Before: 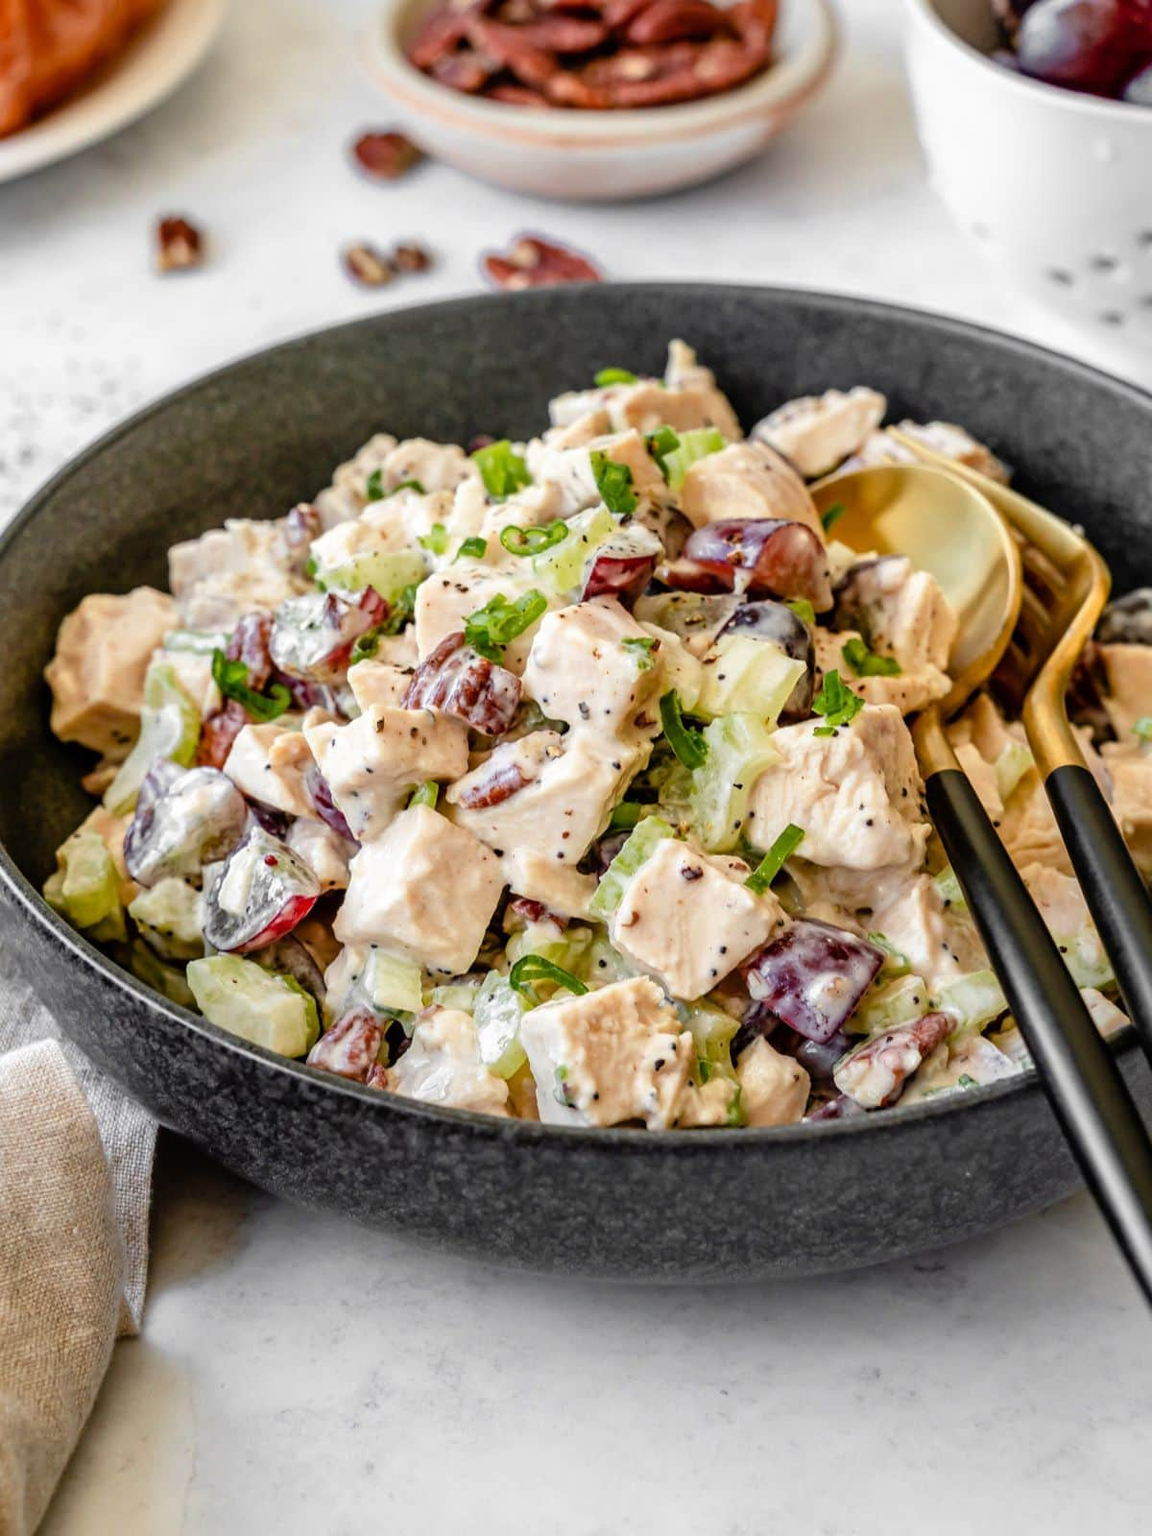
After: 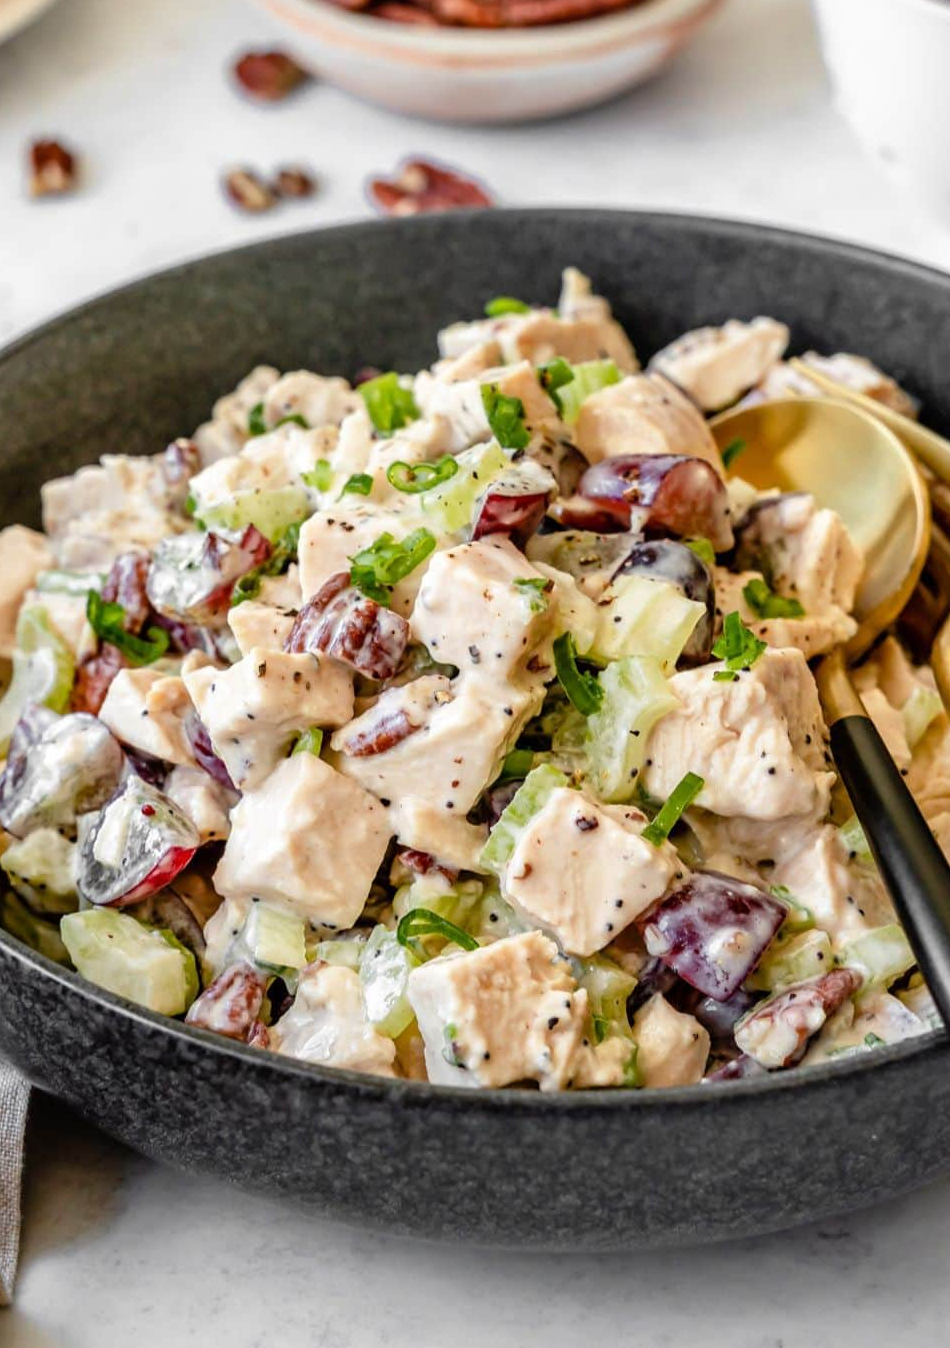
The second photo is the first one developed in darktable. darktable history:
crop: left 11.225%, top 5.381%, right 9.565%, bottom 10.314%
tone equalizer: on, module defaults
